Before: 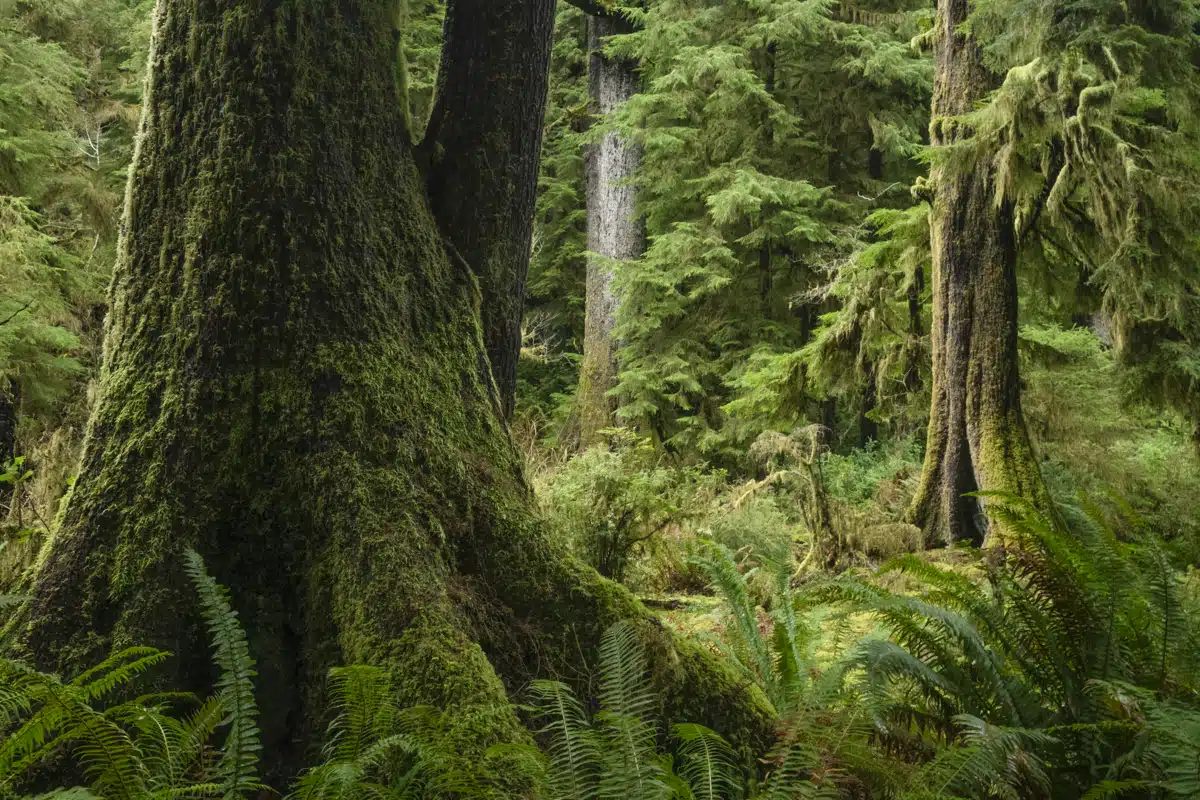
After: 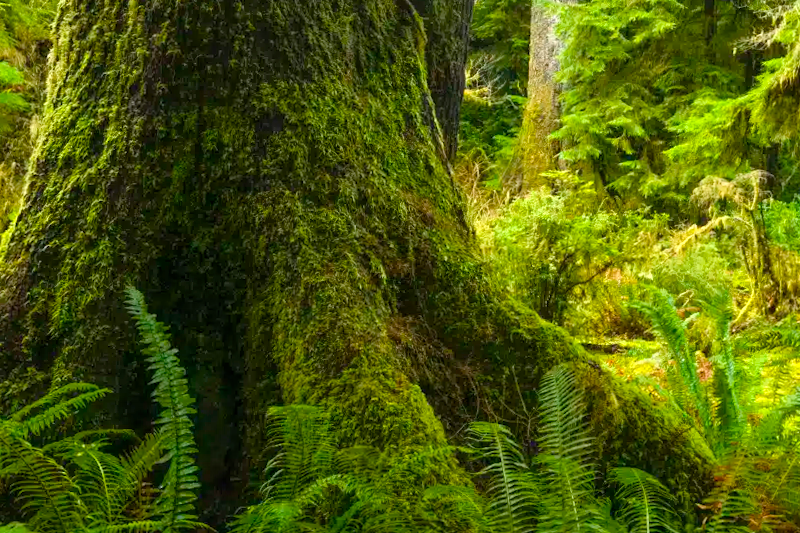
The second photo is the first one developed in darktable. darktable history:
color balance rgb: linear chroma grading › global chroma 15%, perceptual saturation grading › global saturation 30%
crop and rotate: angle -0.82°, left 3.85%, top 31.828%, right 27.992%
tone equalizer: -8 EV -0.002 EV, -7 EV 0.005 EV, -6 EV -0.009 EV, -5 EV 0.011 EV, -4 EV -0.012 EV, -3 EV 0.007 EV, -2 EV -0.062 EV, -1 EV -0.293 EV, +0 EV -0.582 EV, smoothing diameter 2%, edges refinement/feathering 20, mask exposure compensation -1.57 EV, filter diffusion 5
exposure: exposure 0.7 EV, compensate highlight preservation false
